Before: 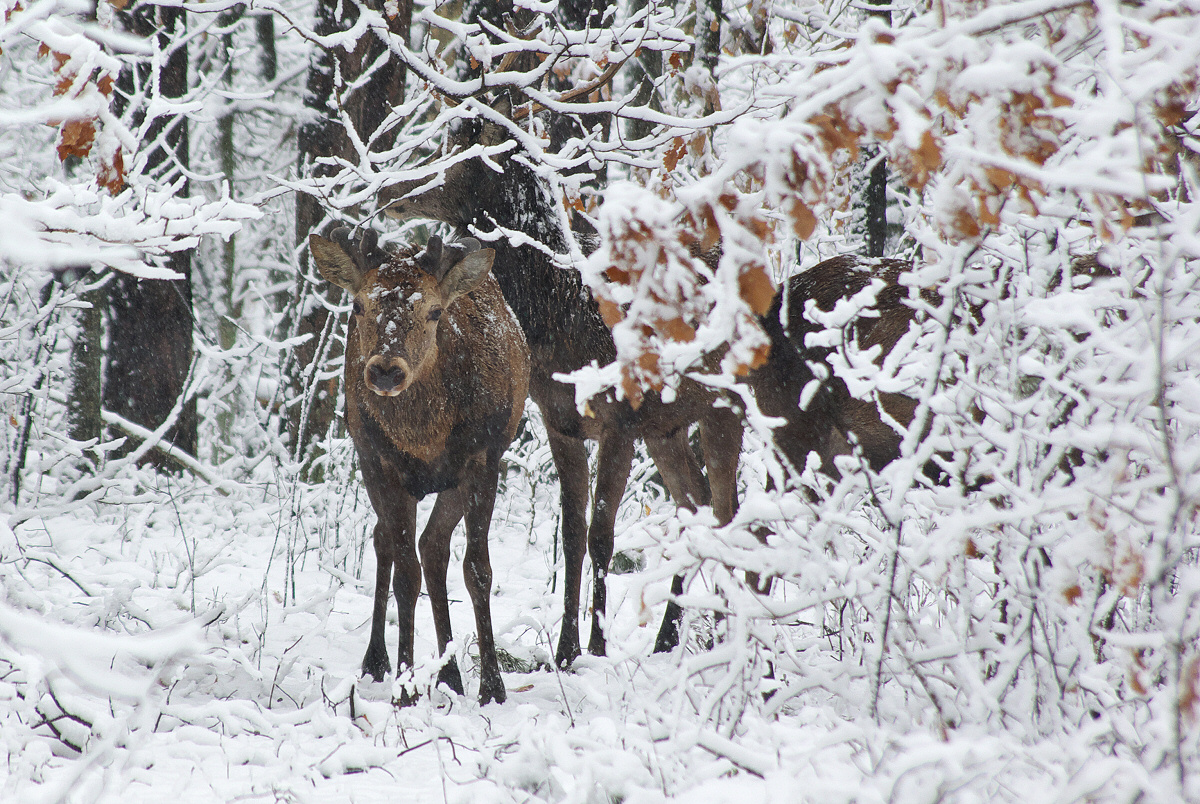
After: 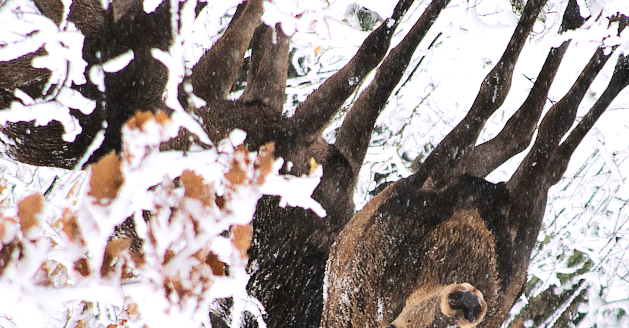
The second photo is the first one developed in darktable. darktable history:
crop and rotate: angle 147.36°, left 9.097%, top 15.628%, right 4.485%, bottom 17.003%
velvia: on, module defaults
color correction: highlights a* 2.99, highlights b* -1.37, shadows a* -0.067, shadows b* 2.33, saturation 0.982
tone equalizer: -8 EV -0.406 EV, -7 EV -0.404 EV, -6 EV -0.321 EV, -5 EV -0.226 EV, -3 EV 0.208 EV, -2 EV 0.336 EV, -1 EV 0.399 EV, +0 EV 0.416 EV
tone curve: curves: ch0 [(0, 0) (0.003, 0.018) (0.011, 0.021) (0.025, 0.028) (0.044, 0.039) (0.069, 0.05) (0.1, 0.06) (0.136, 0.081) (0.177, 0.117) (0.224, 0.161) (0.277, 0.226) (0.335, 0.315) (0.399, 0.421) (0.468, 0.53) (0.543, 0.627) (0.623, 0.726) (0.709, 0.789) (0.801, 0.859) (0.898, 0.924) (1, 1)], color space Lab, linked channels, preserve colors none
